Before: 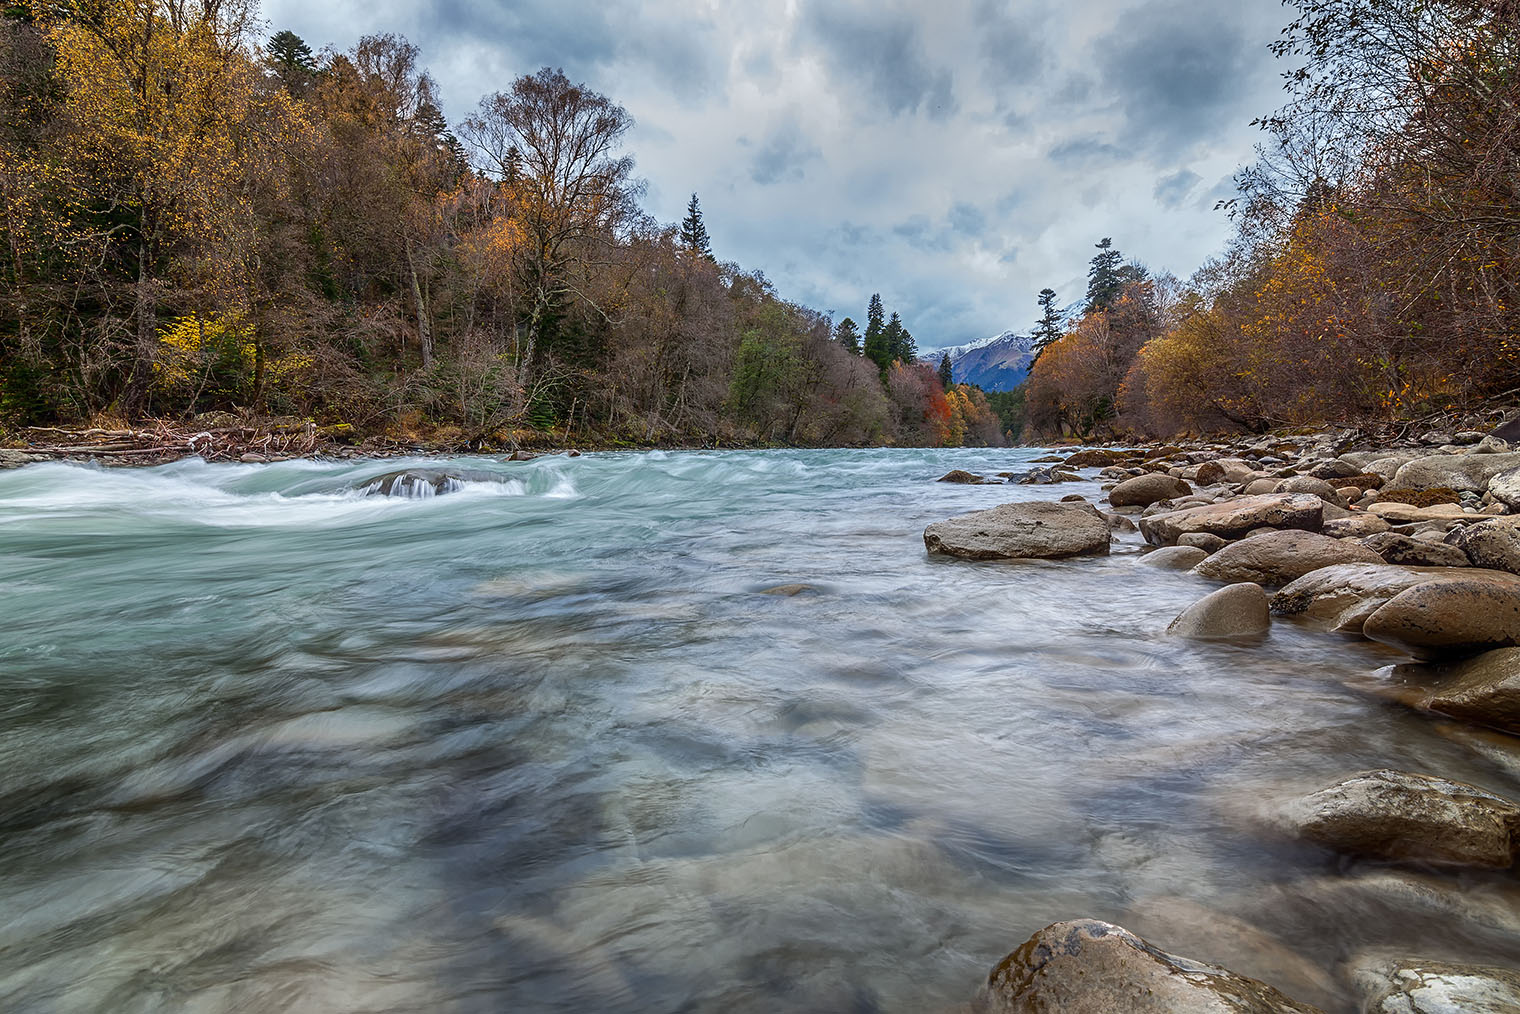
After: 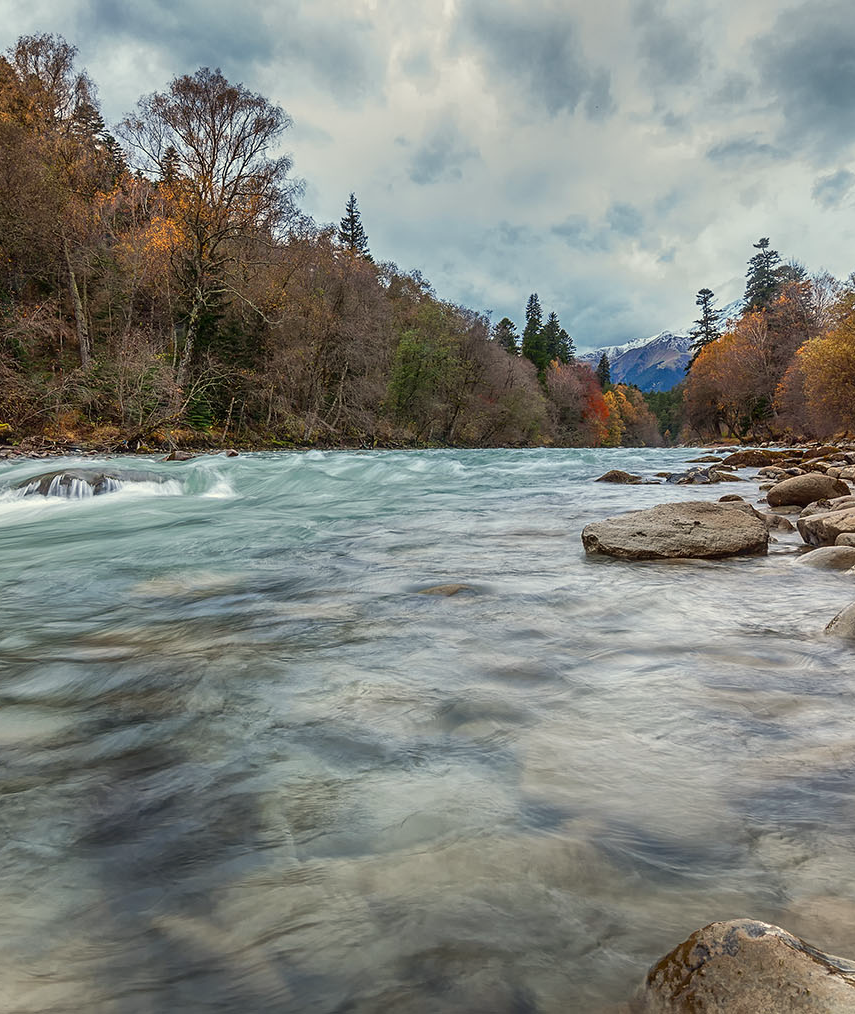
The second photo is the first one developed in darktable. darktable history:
white balance: red 1.029, blue 0.92
crop and rotate: left 22.516%, right 21.234%
